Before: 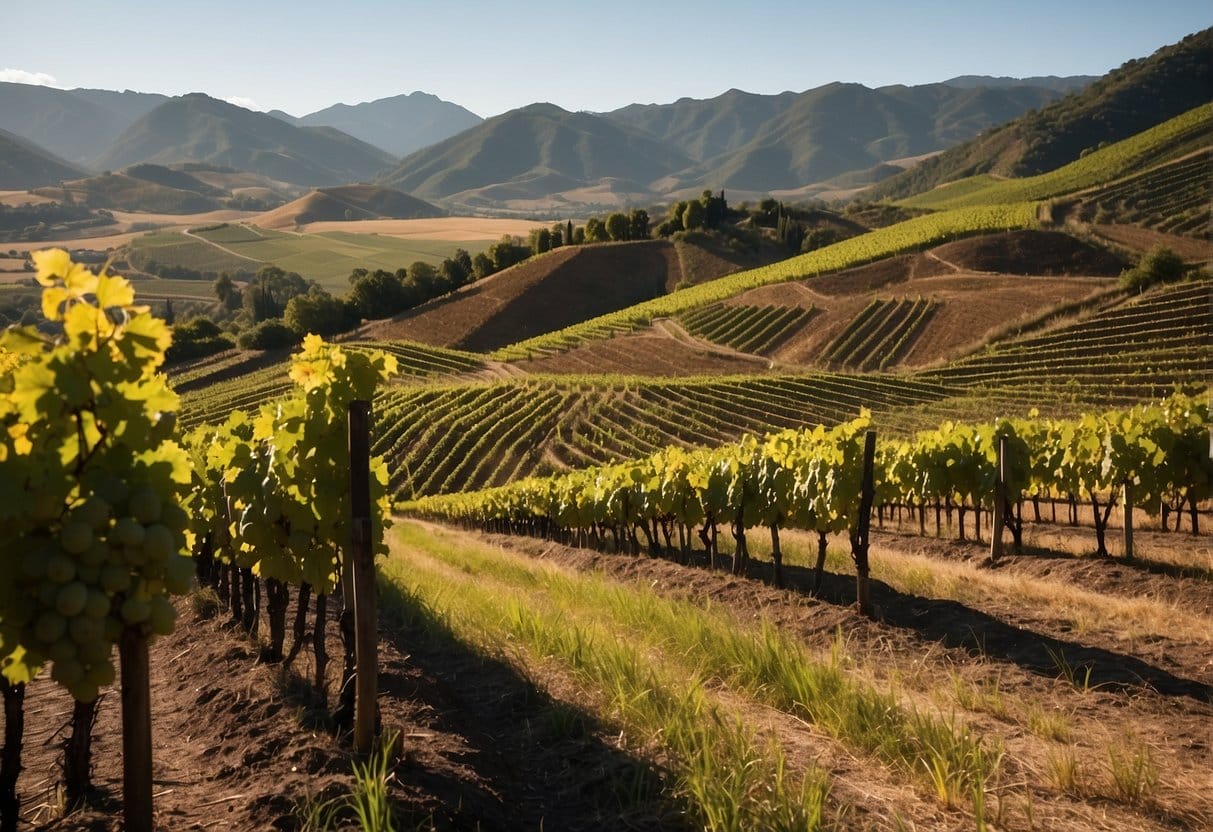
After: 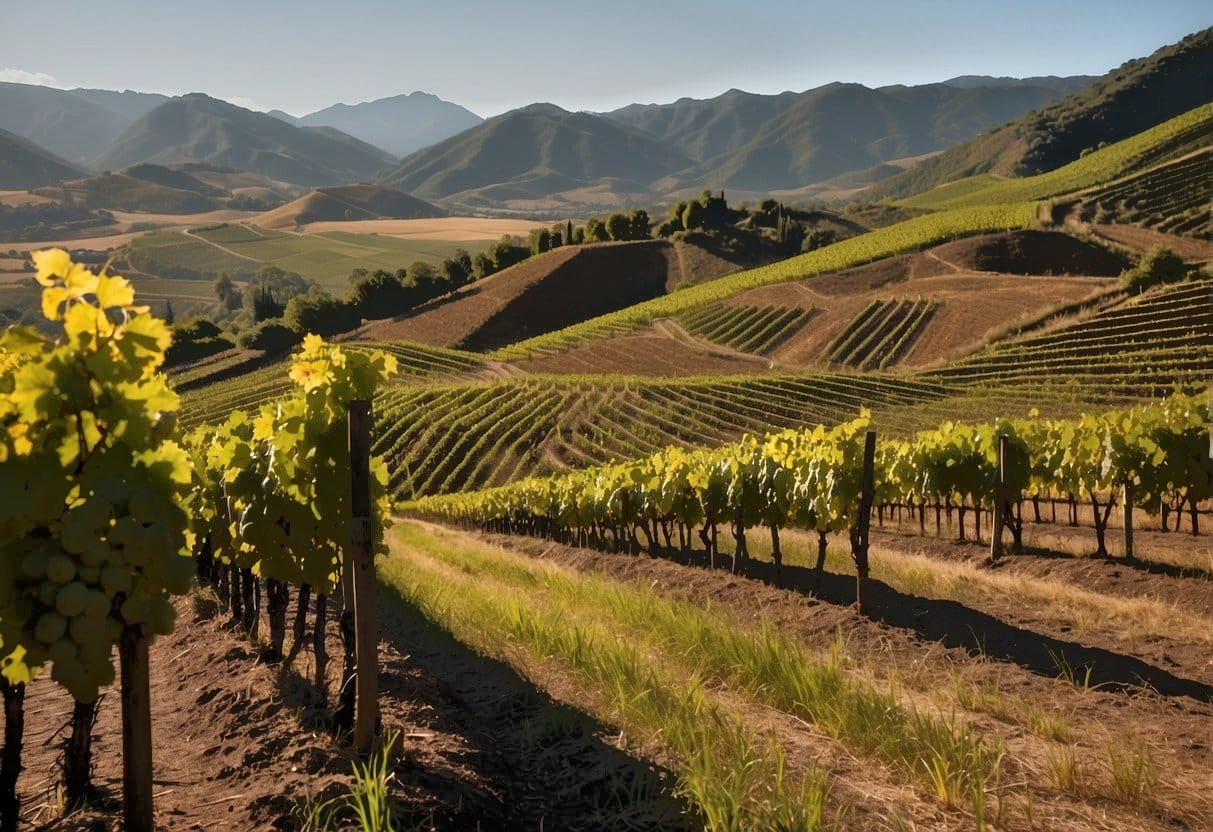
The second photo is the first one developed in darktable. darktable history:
tone equalizer: -7 EV -0.621 EV, -6 EV 1.04 EV, -5 EV -0.487 EV, -4 EV 0.439 EV, -3 EV 0.41 EV, -2 EV 0.158 EV, -1 EV -0.147 EV, +0 EV -0.4 EV
